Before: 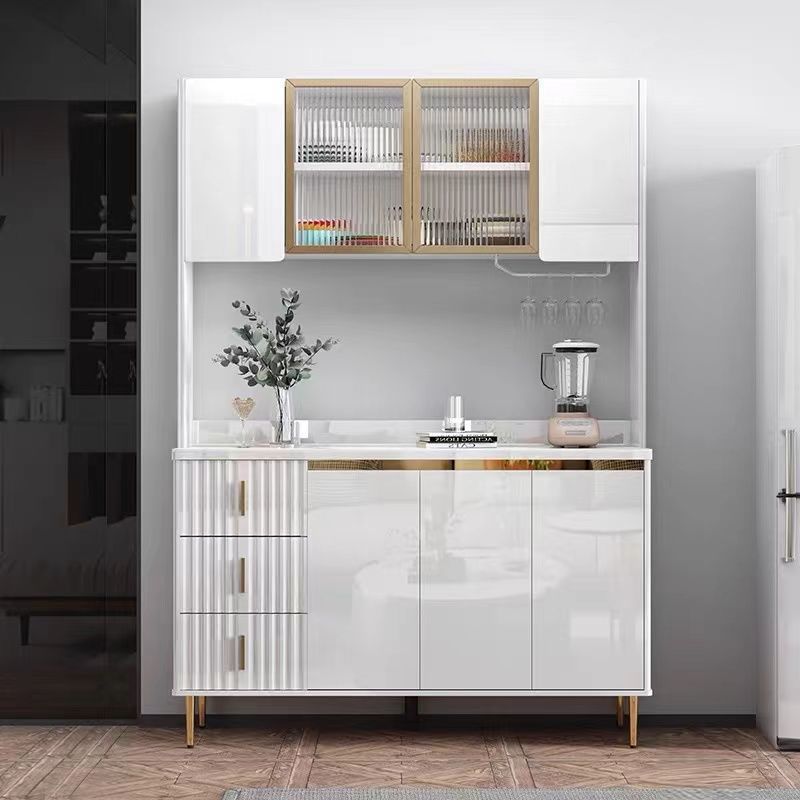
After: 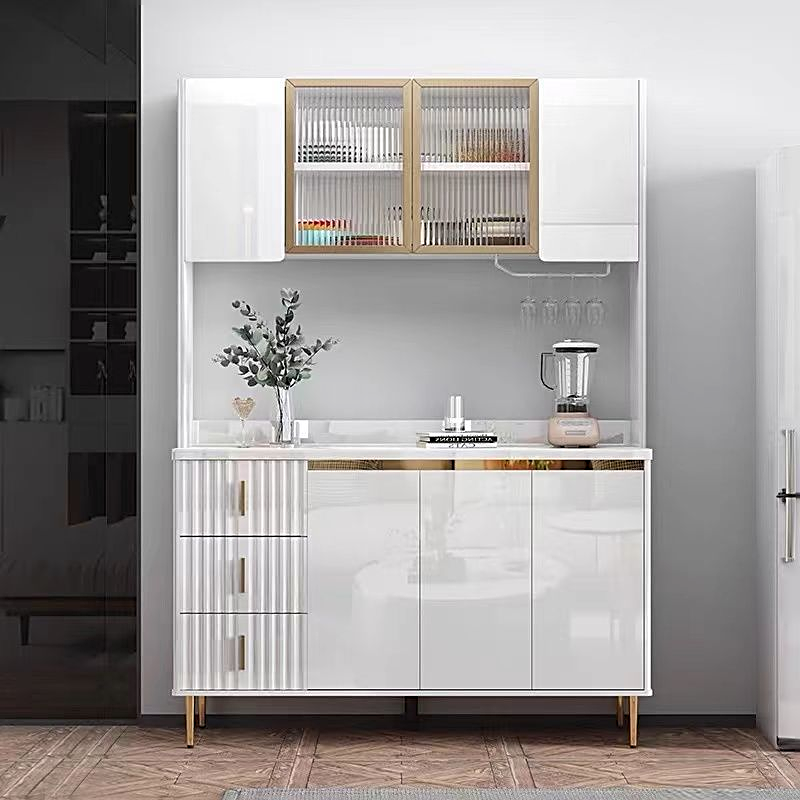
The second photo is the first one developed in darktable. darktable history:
base curve: curves: ch0 [(0, 0) (0.283, 0.295) (1, 1)]
sharpen: on, module defaults
